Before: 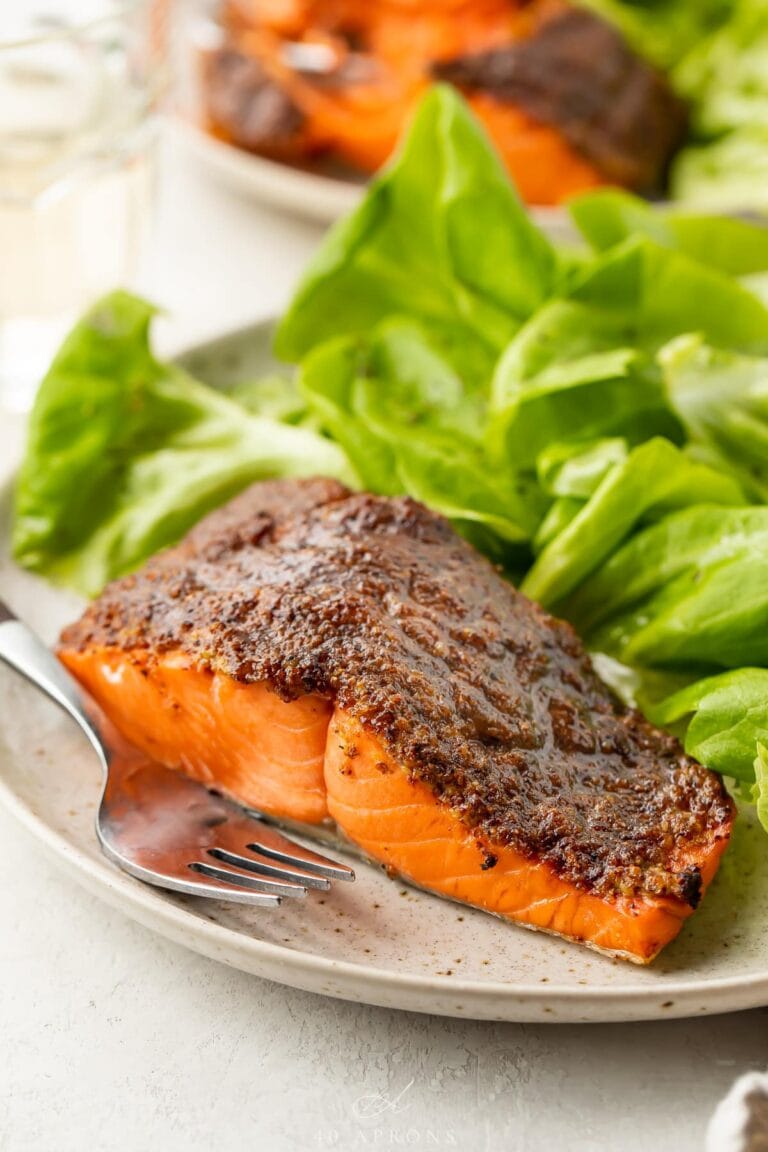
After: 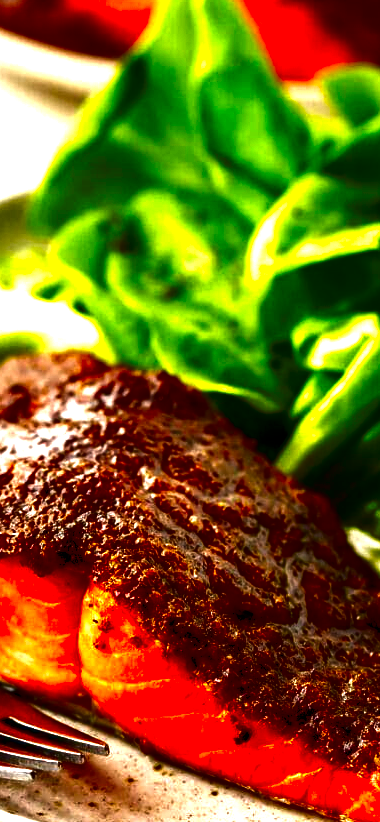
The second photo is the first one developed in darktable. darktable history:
contrast brightness saturation: brightness -1, saturation 1
levels: mode automatic, black 0.023%, white 99.97%, levels [0.062, 0.494, 0.925]
crop: left 32.075%, top 10.976%, right 18.355%, bottom 17.596%
tone equalizer: -8 EV -1.08 EV, -7 EV -1.01 EV, -6 EV -0.867 EV, -5 EV -0.578 EV, -3 EV 0.578 EV, -2 EV 0.867 EV, -1 EV 1.01 EV, +0 EV 1.08 EV, edges refinement/feathering 500, mask exposure compensation -1.57 EV, preserve details no
